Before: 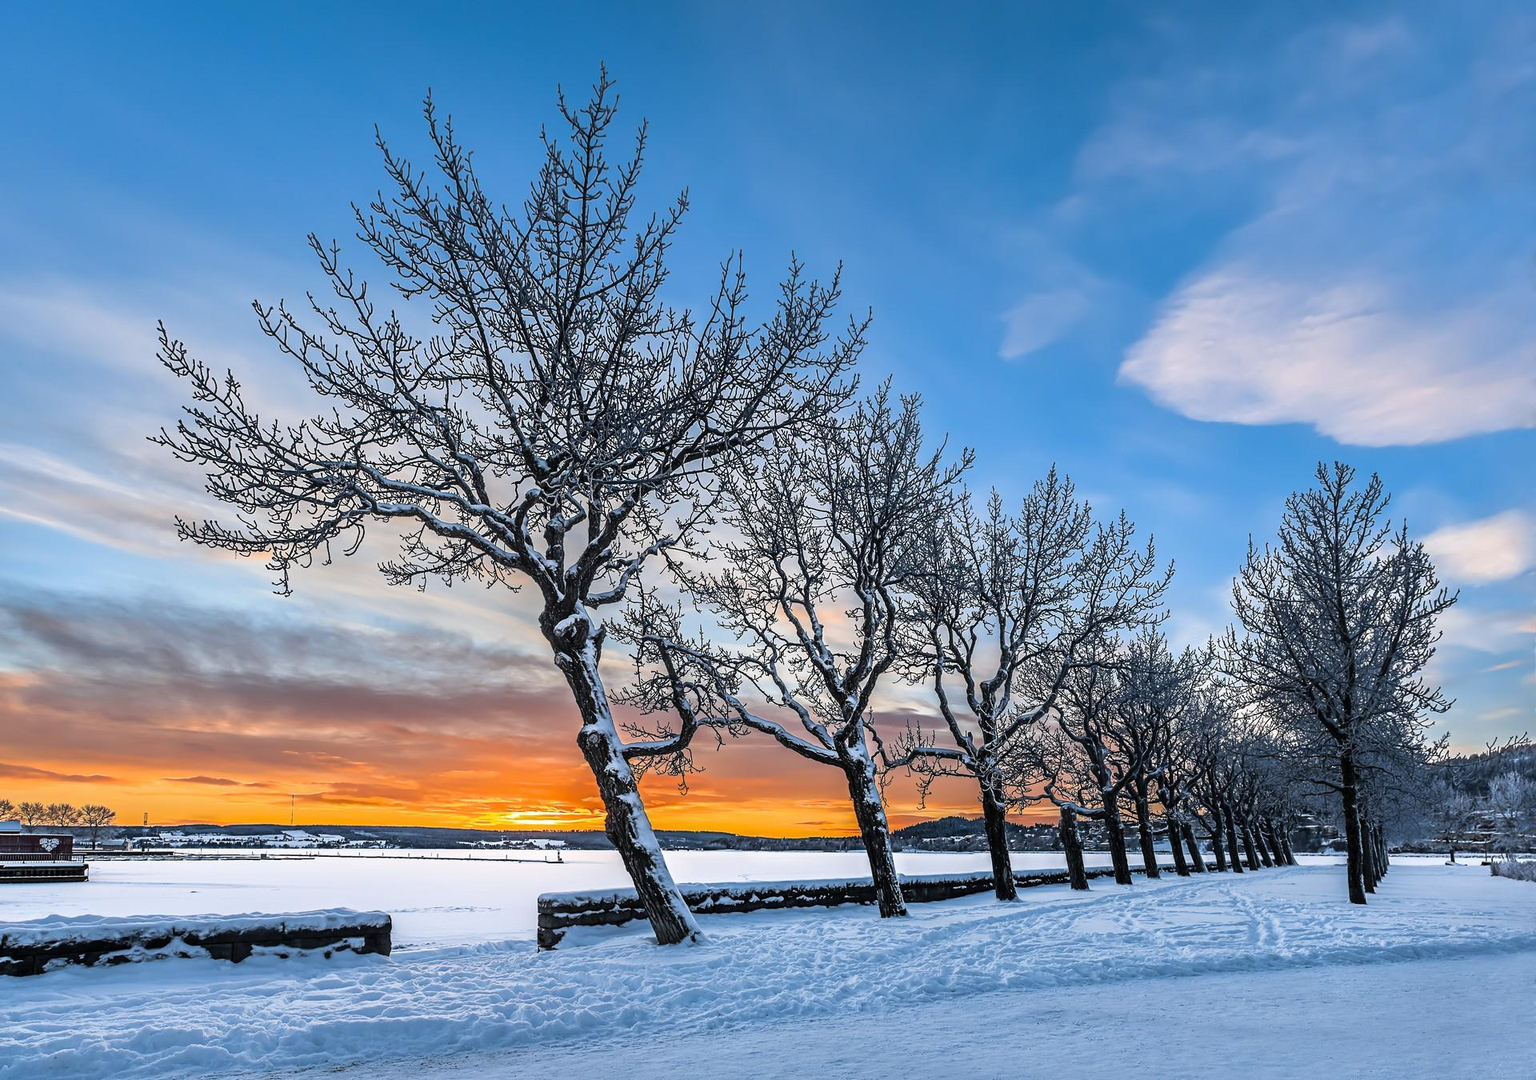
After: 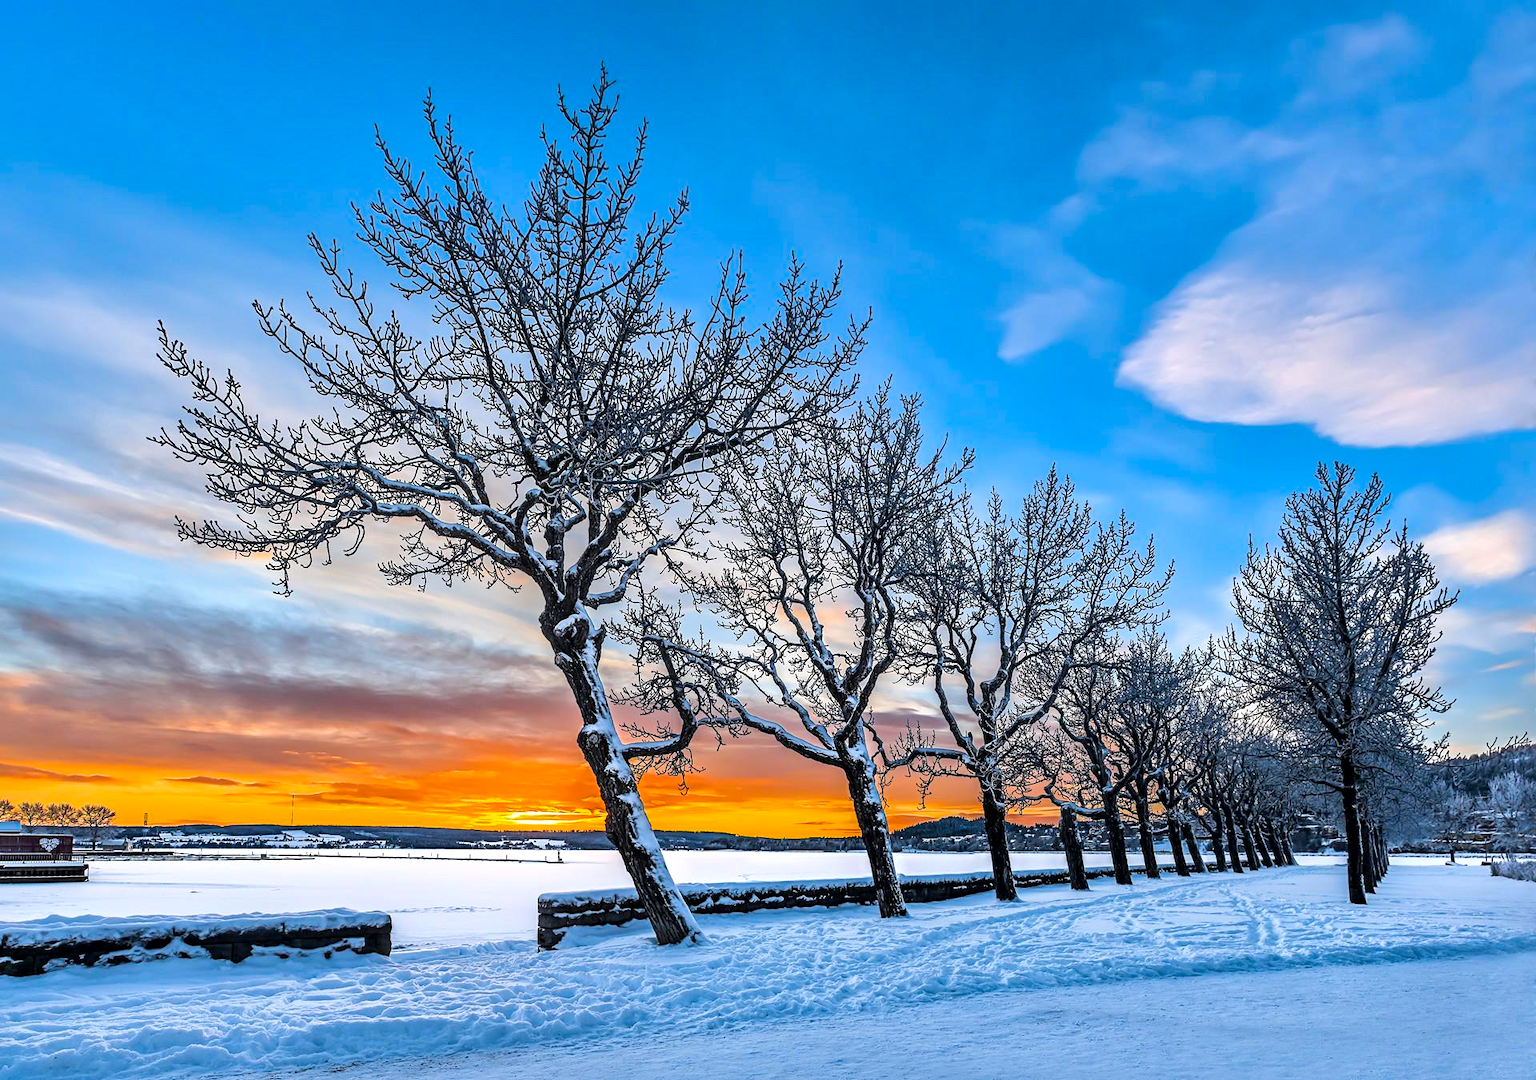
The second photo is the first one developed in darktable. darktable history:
color balance rgb: perceptual saturation grading › global saturation 25%, perceptual brilliance grading › mid-tones 10%, perceptual brilliance grading › shadows 15%, global vibrance 20%
local contrast: mode bilateral grid, contrast 25, coarseness 60, detail 151%, midtone range 0.2
